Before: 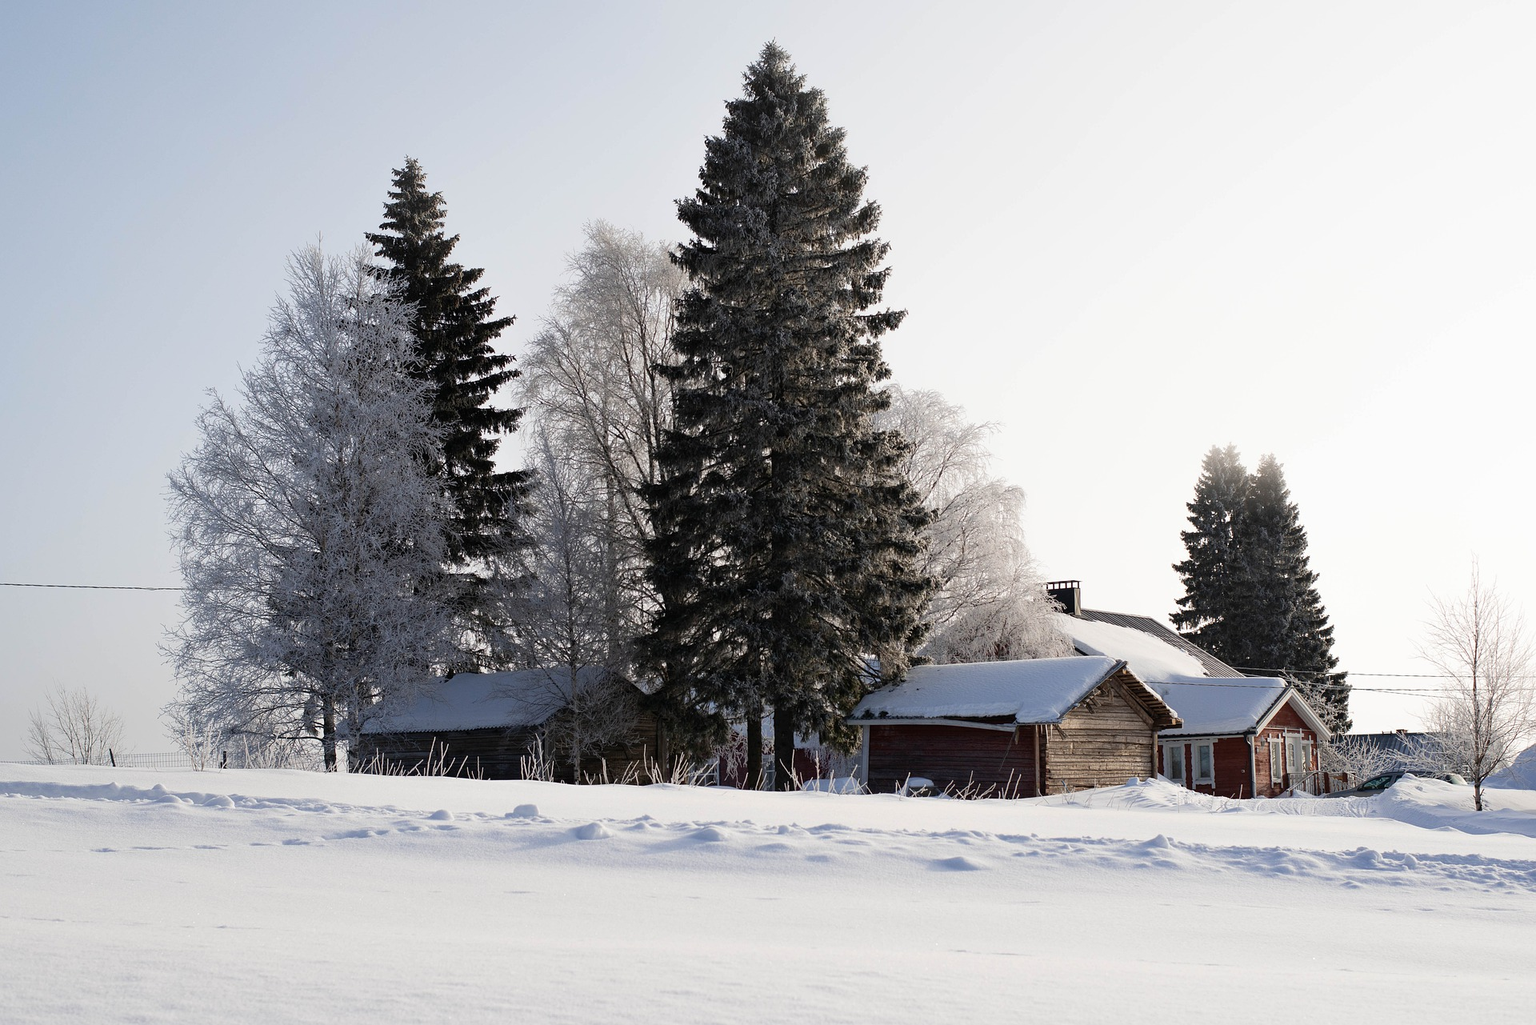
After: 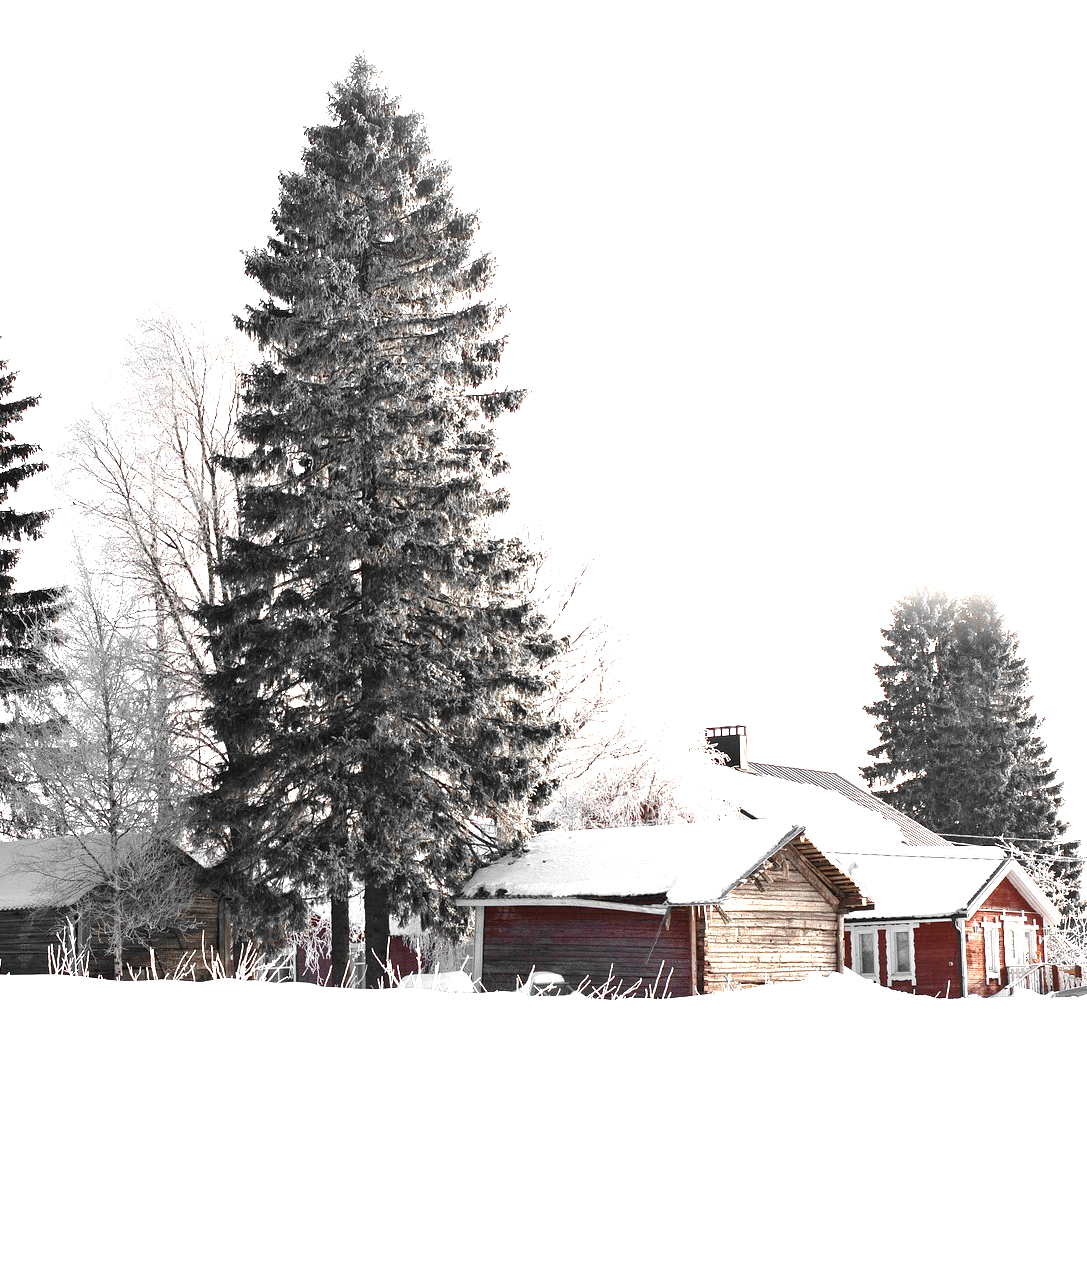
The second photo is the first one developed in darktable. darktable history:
crop: left 31.458%, top 0%, right 11.876%
color zones: curves: ch0 [(0, 0.497) (0.096, 0.361) (0.221, 0.538) (0.429, 0.5) (0.571, 0.5) (0.714, 0.5) (0.857, 0.5) (1, 0.497)]; ch1 [(0, 0.5) (0.143, 0.5) (0.257, -0.002) (0.429, 0.04) (0.571, -0.001) (0.714, -0.015) (0.857, 0.024) (1, 0.5)]
white balance: emerald 1
exposure: exposure 2.25 EV, compensate highlight preservation false
